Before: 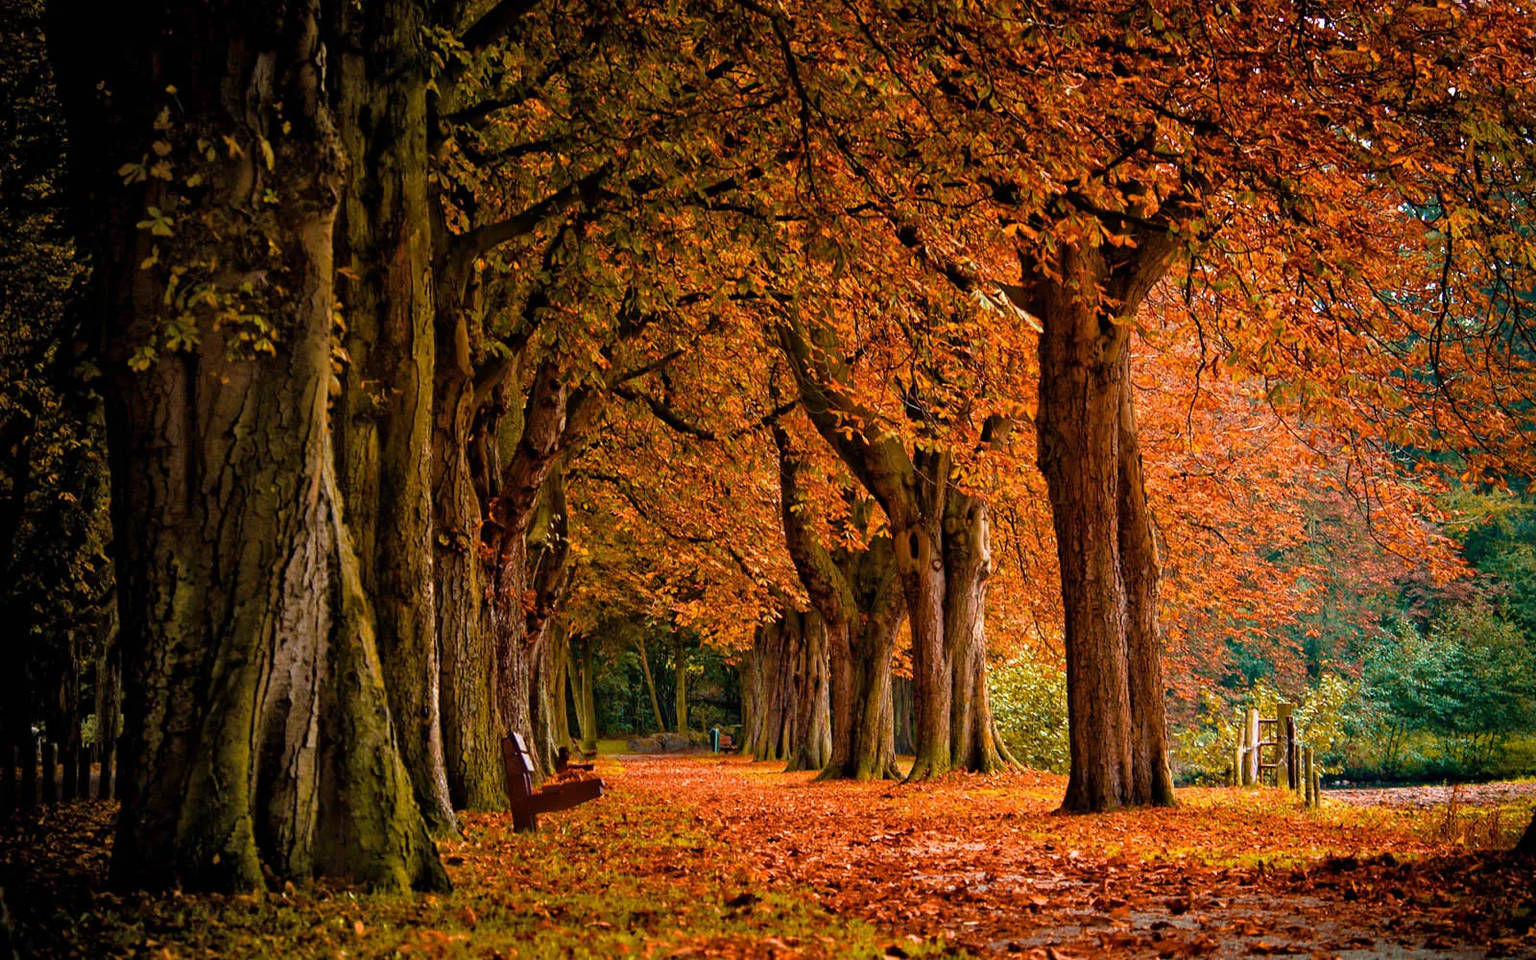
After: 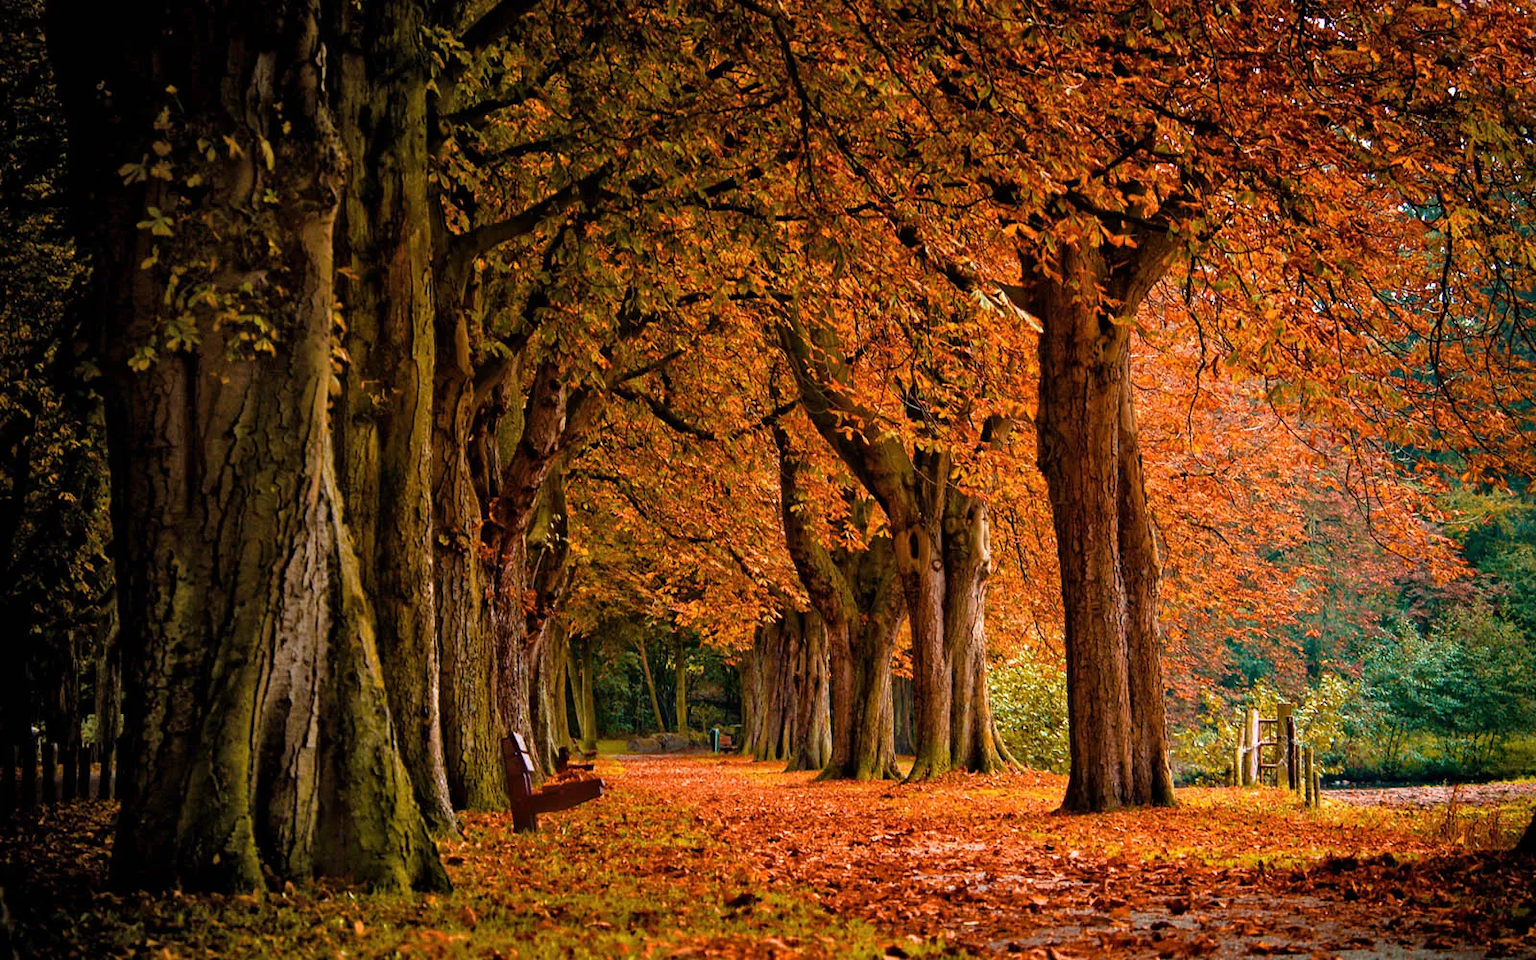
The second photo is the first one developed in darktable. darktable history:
shadows and highlights: shadows 12.66, white point adjustment 1.29, soften with gaussian
